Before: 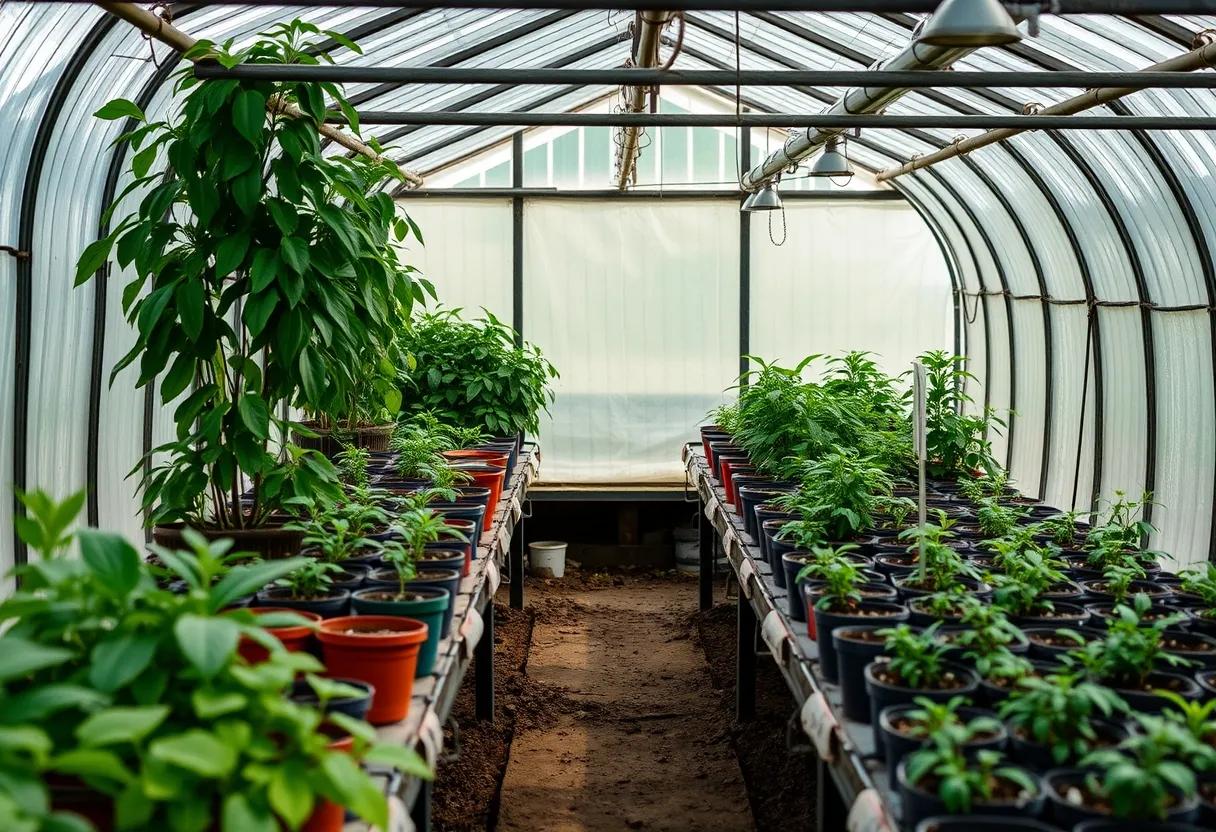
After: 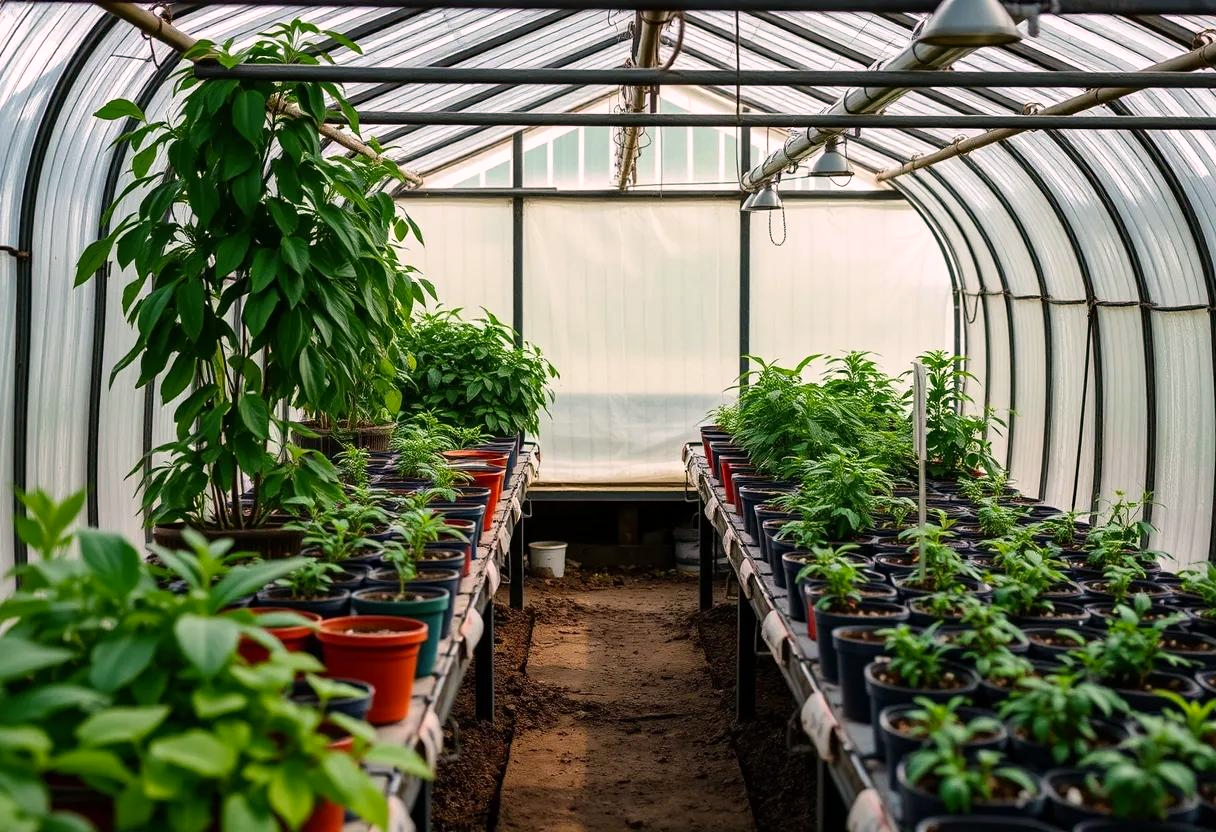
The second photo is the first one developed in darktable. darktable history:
color correction: highlights a* 5.81, highlights b* 4.84
white balance: red 1.009, blue 1.027
